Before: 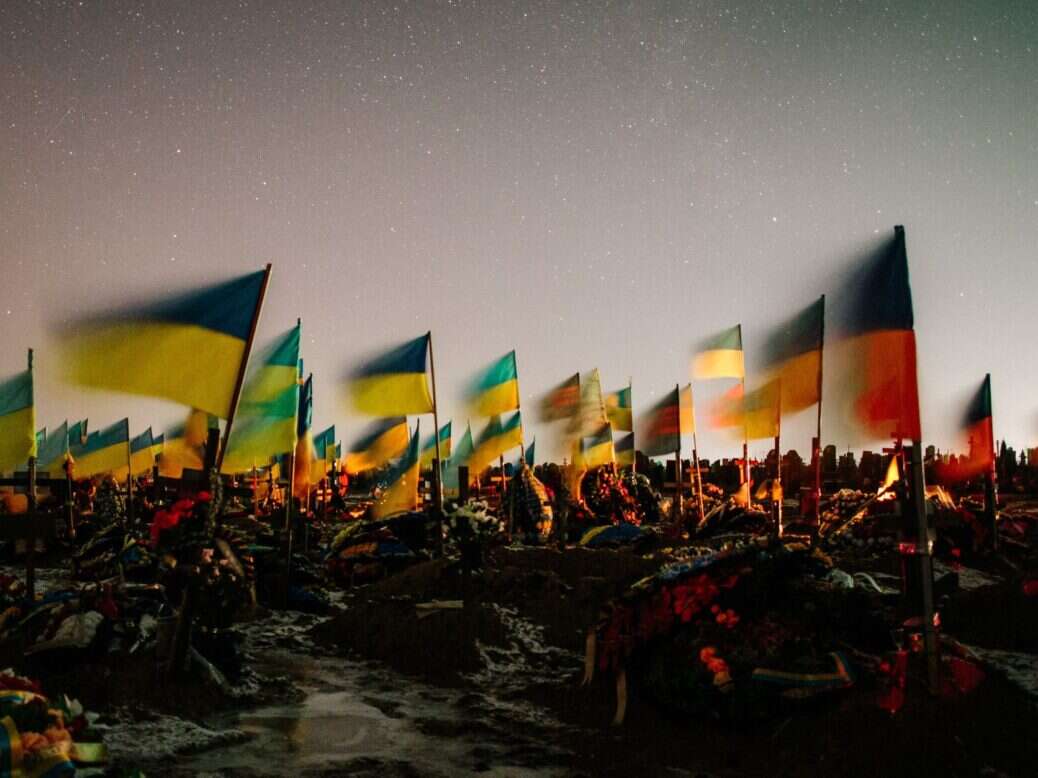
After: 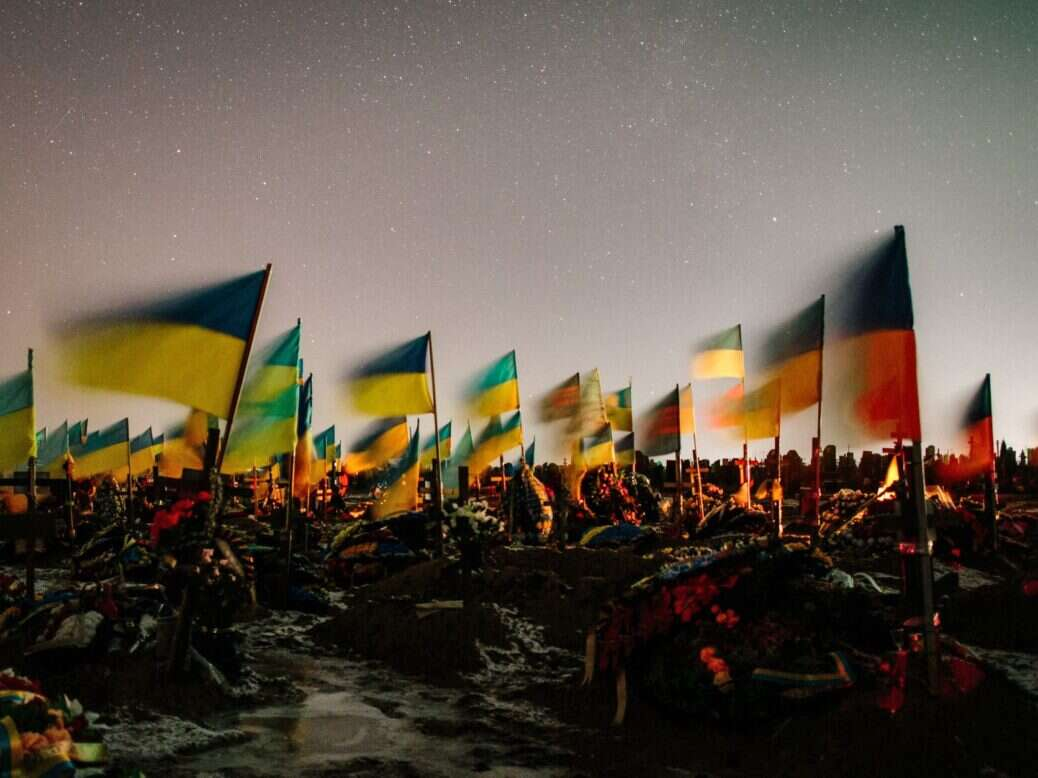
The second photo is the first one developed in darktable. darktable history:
shadows and highlights: shadows 18.38, highlights -84.8, highlights color adjustment 52.54%, soften with gaussian
